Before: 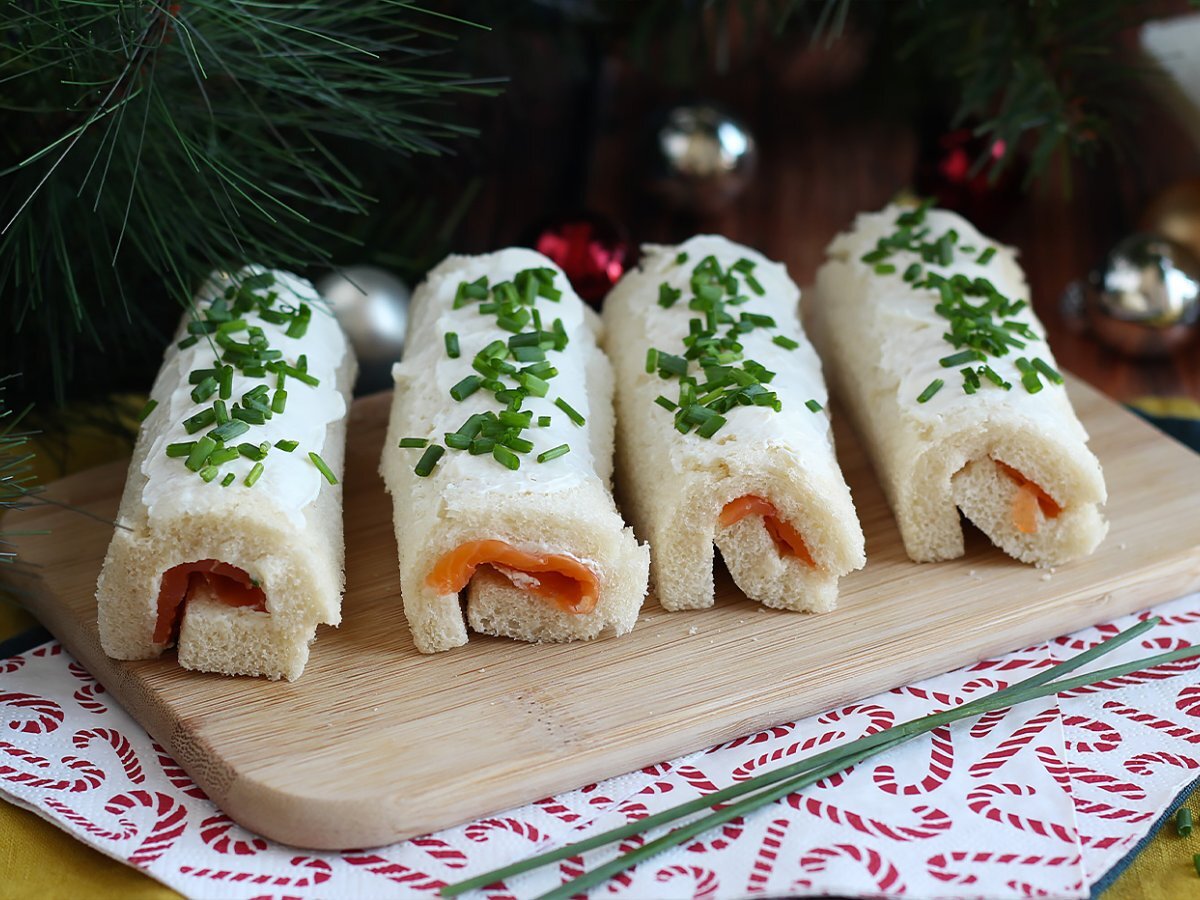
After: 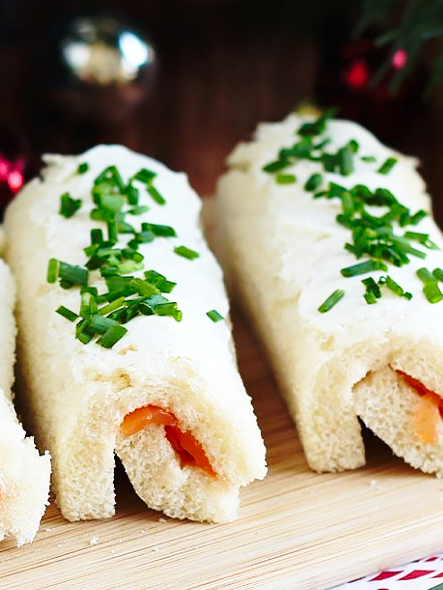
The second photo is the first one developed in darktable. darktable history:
base curve: curves: ch0 [(0, 0) (0.036, 0.037) (0.121, 0.228) (0.46, 0.76) (0.859, 0.983) (1, 1)], preserve colors none
crop and rotate: left 49.936%, top 10.094%, right 13.136%, bottom 24.256%
velvia: on, module defaults
